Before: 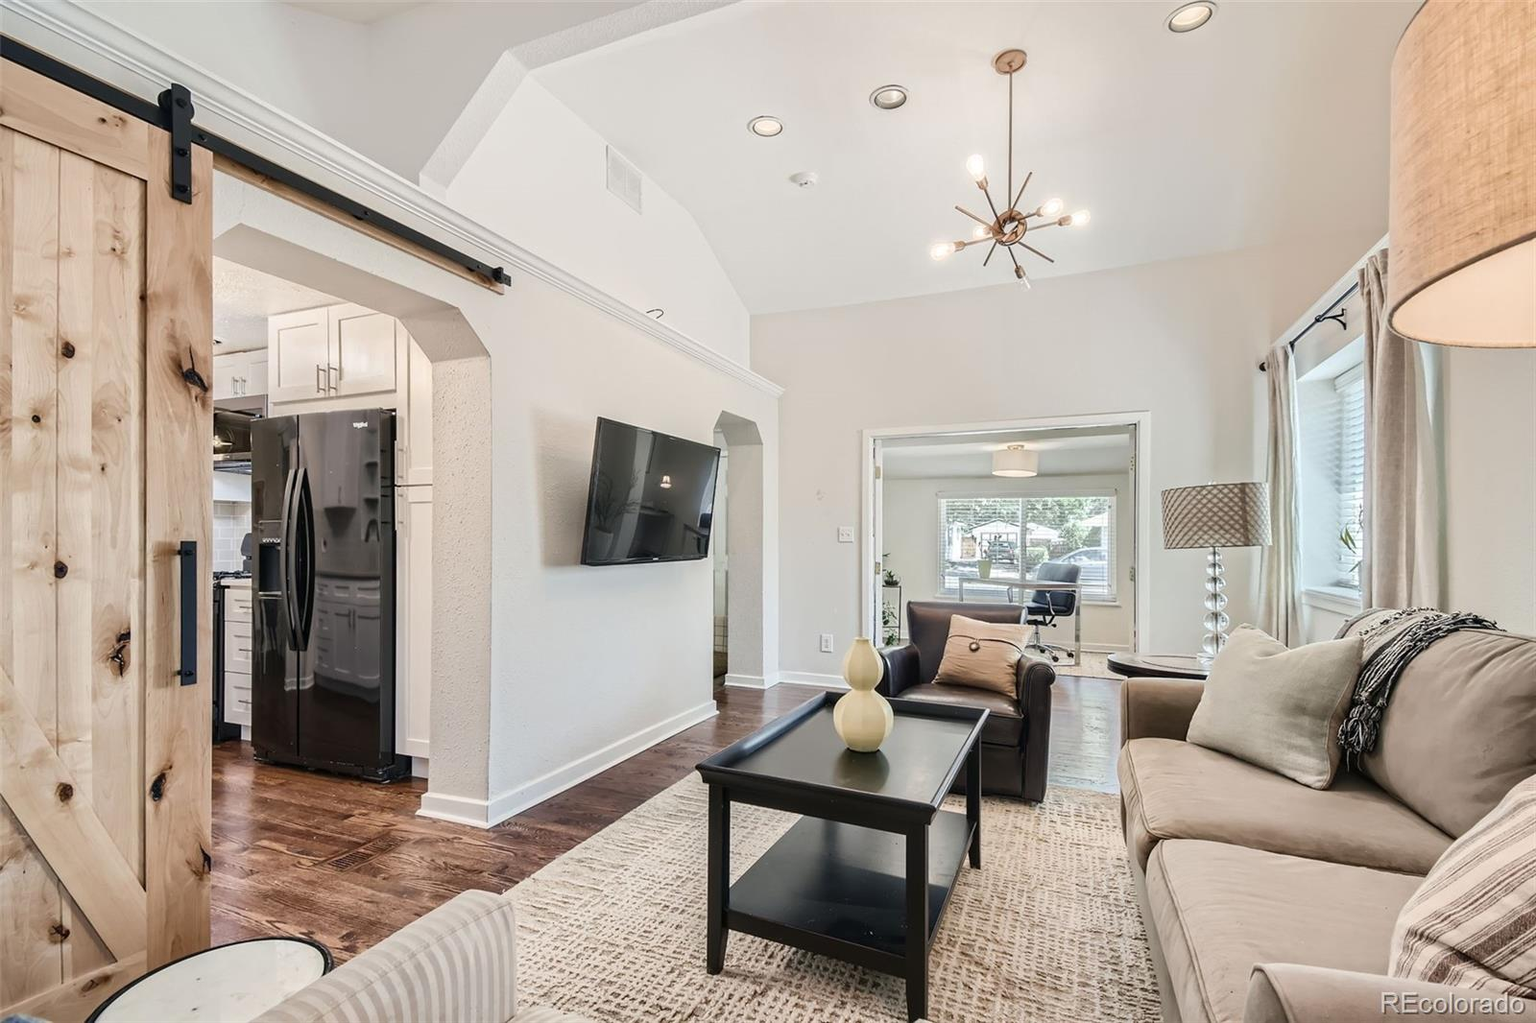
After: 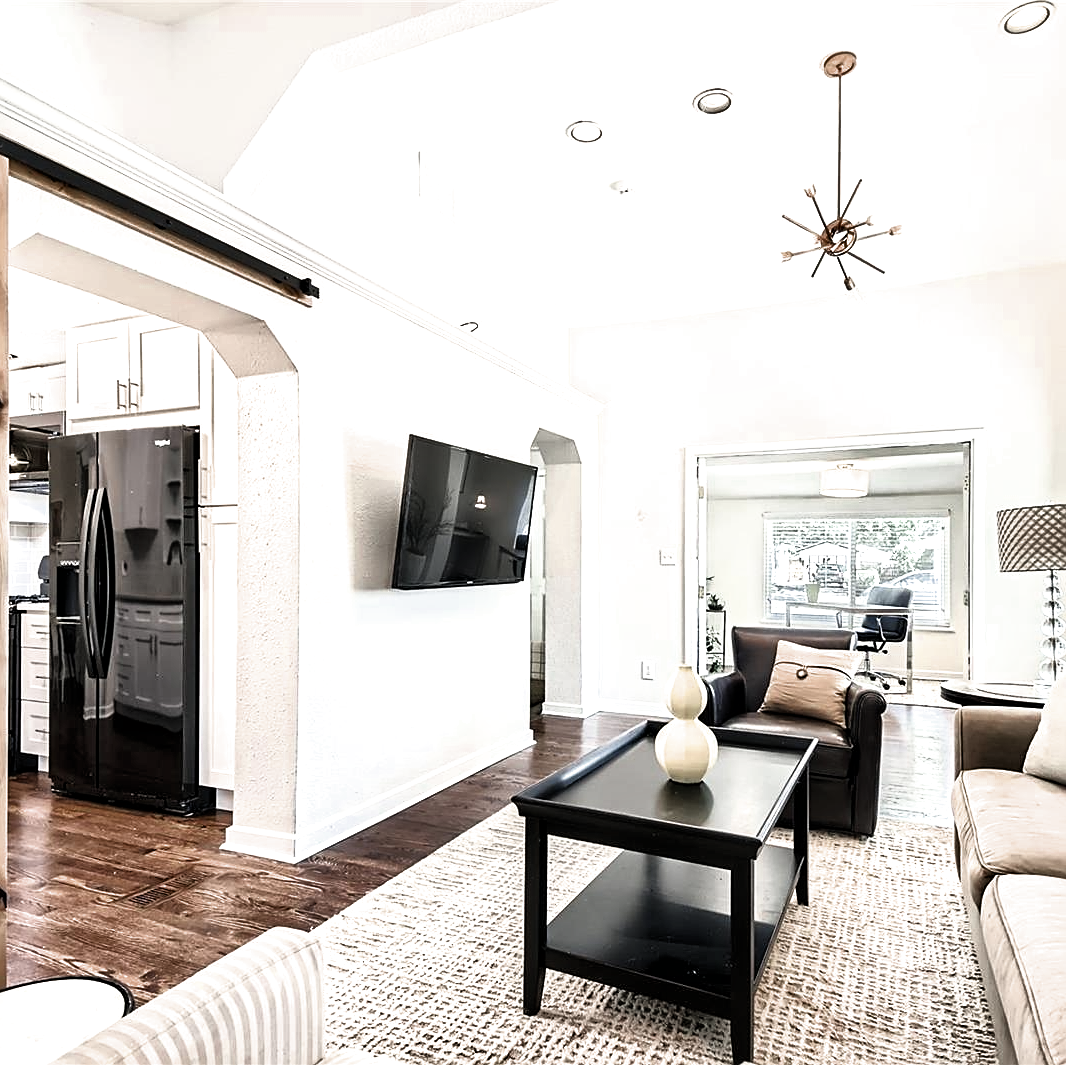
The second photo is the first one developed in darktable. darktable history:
crop and rotate: left 13.43%, right 19.925%
tone equalizer: -8 EV -1.85 EV, -7 EV -1.16 EV, -6 EV -1.59 EV
color zones: curves: ch0 [(0, 0.5) (0.125, 0.4) (0.25, 0.5) (0.375, 0.4) (0.5, 0.4) (0.625, 0.35) (0.75, 0.35) (0.875, 0.5)]; ch1 [(0, 0.35) (0.125, 0.45) (0.25, 0.35) (0.375, 0.35) (0.5, 0.35) (0.625, 0.35) (0.75, 0.45) (0.875, 0.35)]; ch2 [(0, 0.6) (0.125, 0.5) (0.25, 0.5) (0.375, 0.6) (0.5, 0.6) (0.625, 0.5) (0.75, 0.5) (0.875, 0.5)]
sharpen: on, module defaults
exposure: black level correction 0, exposure 0.5 EV, compensate highlight preservation false
shadows and highlights: shadows 20.9, highlights -35.49, soften with gaussian
filmic rgb: black relative exposure -8.22 EV, white relative exposure 2.2 EV, target white luminance 99.984%, hardness 7.18, latitude 74.82%, contrast 1.324, highlights saturation mix -2.08%, shadows ↔ highlights balance 30.34%
